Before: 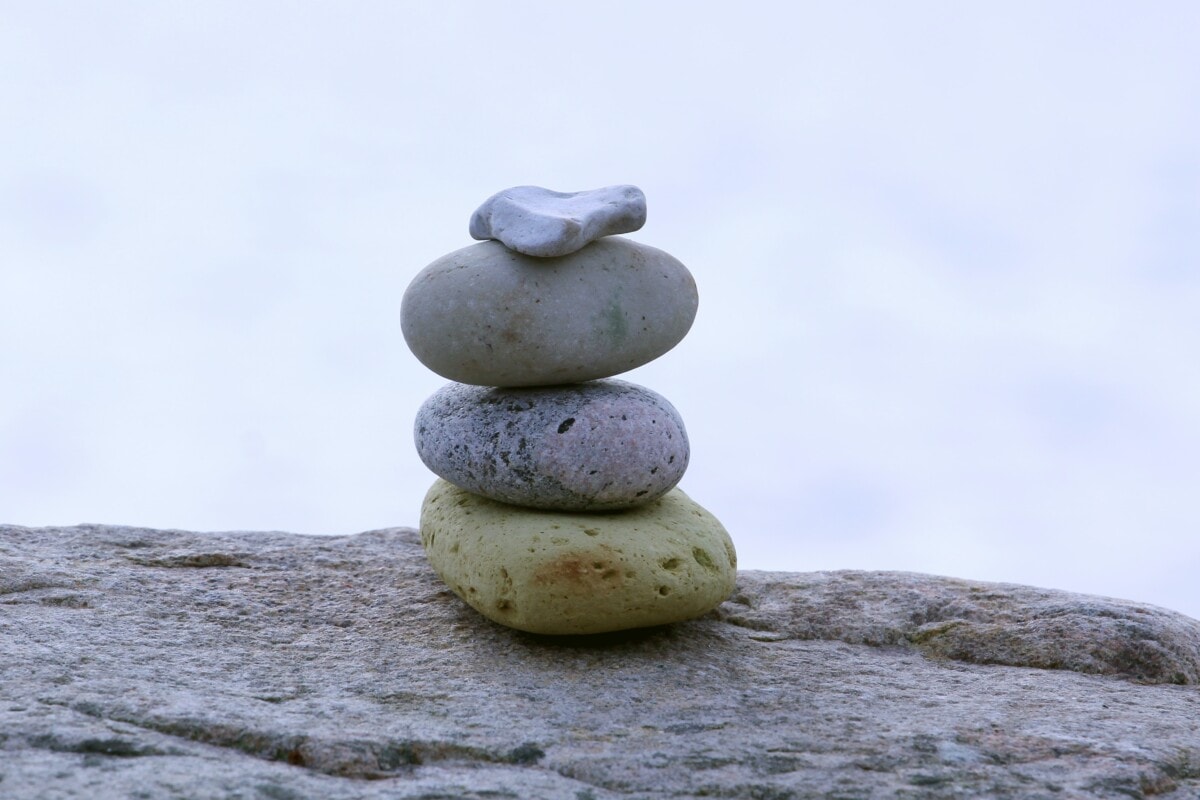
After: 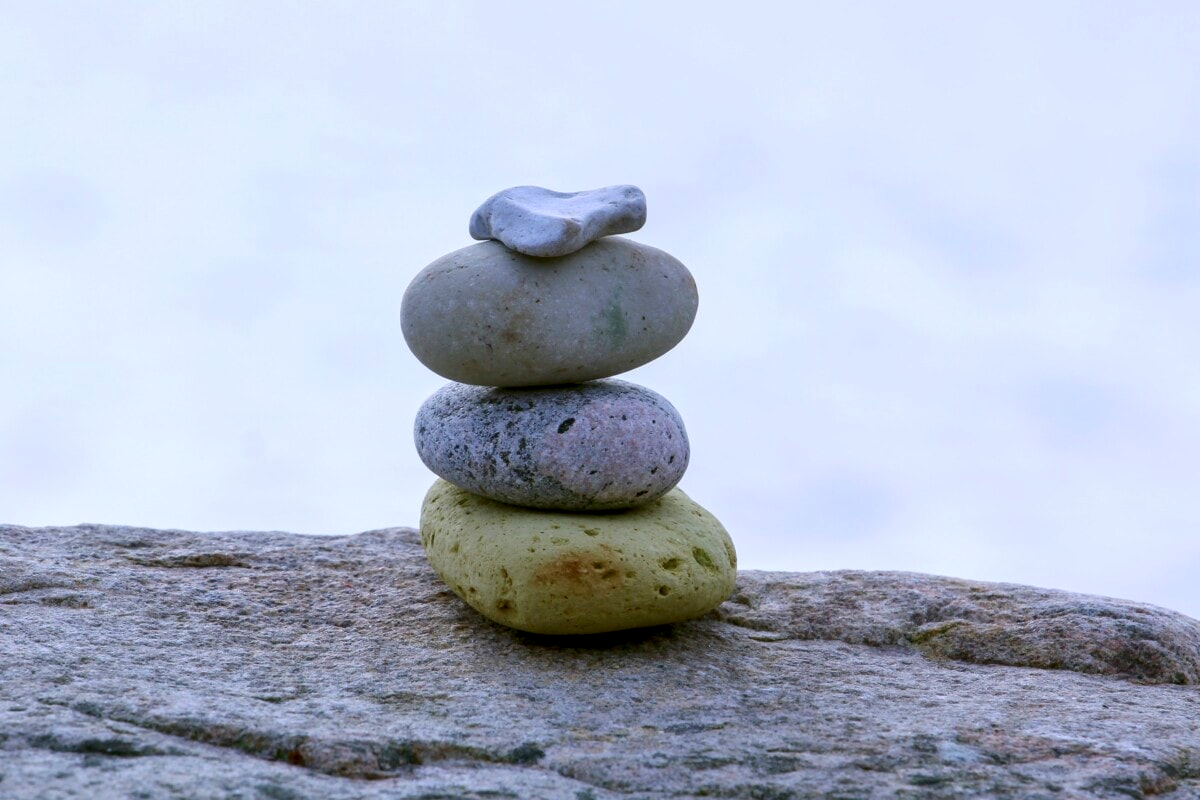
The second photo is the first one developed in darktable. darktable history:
contrast brightness saturation: brightness -0.026, saturation 0.345
local contrast: on, module defaults
